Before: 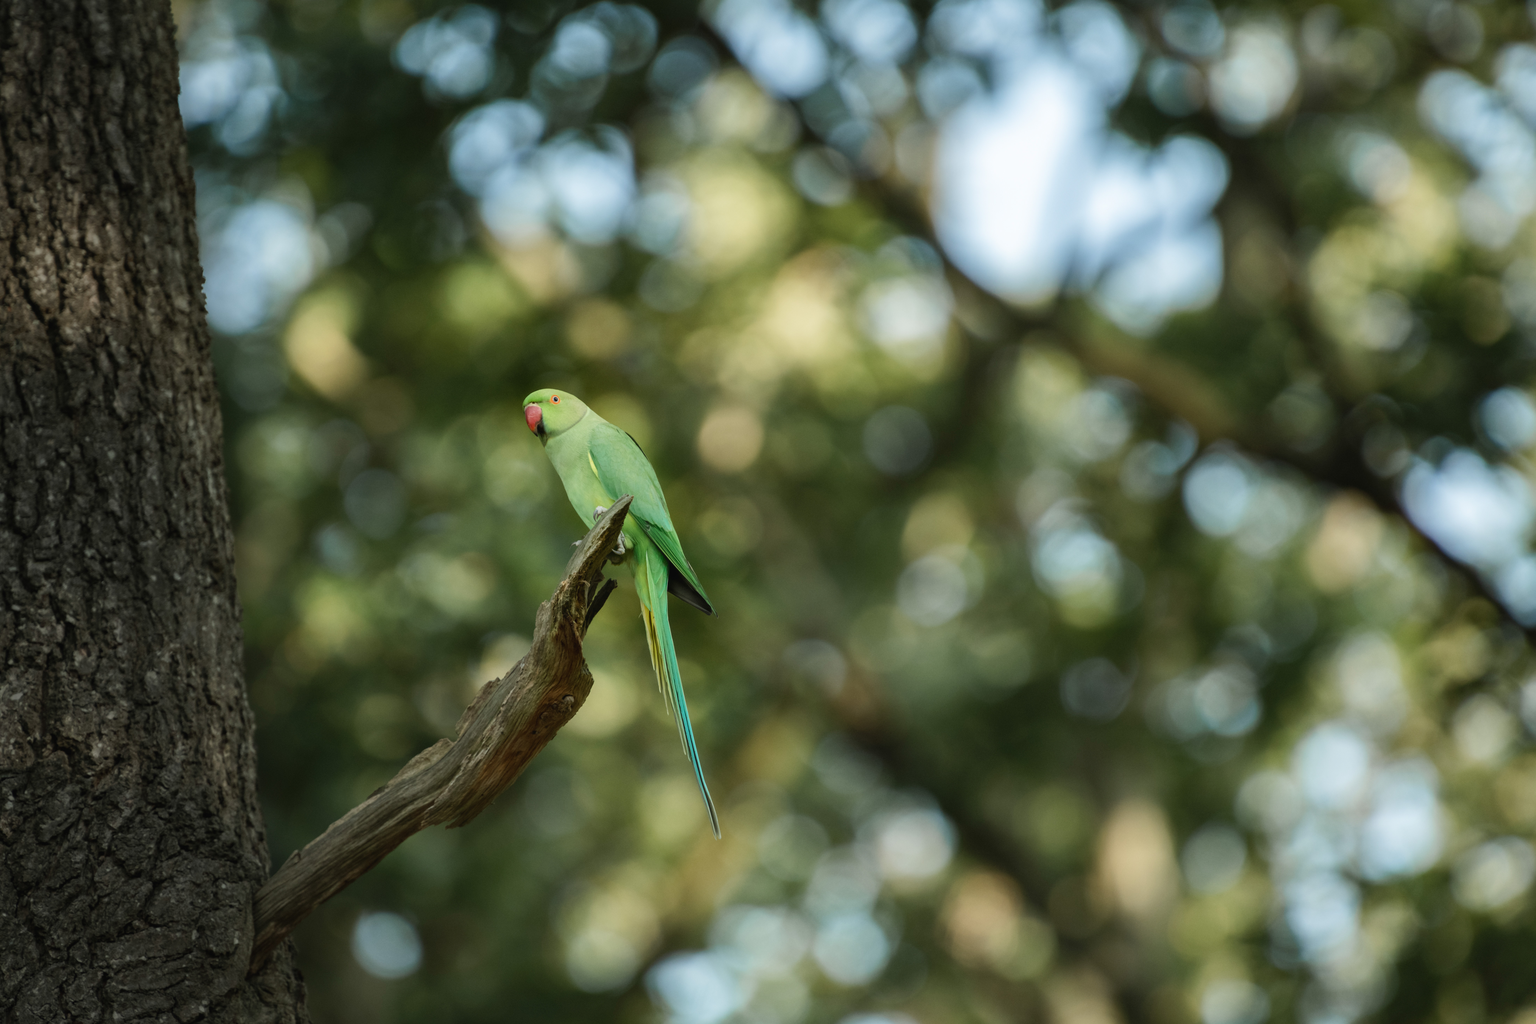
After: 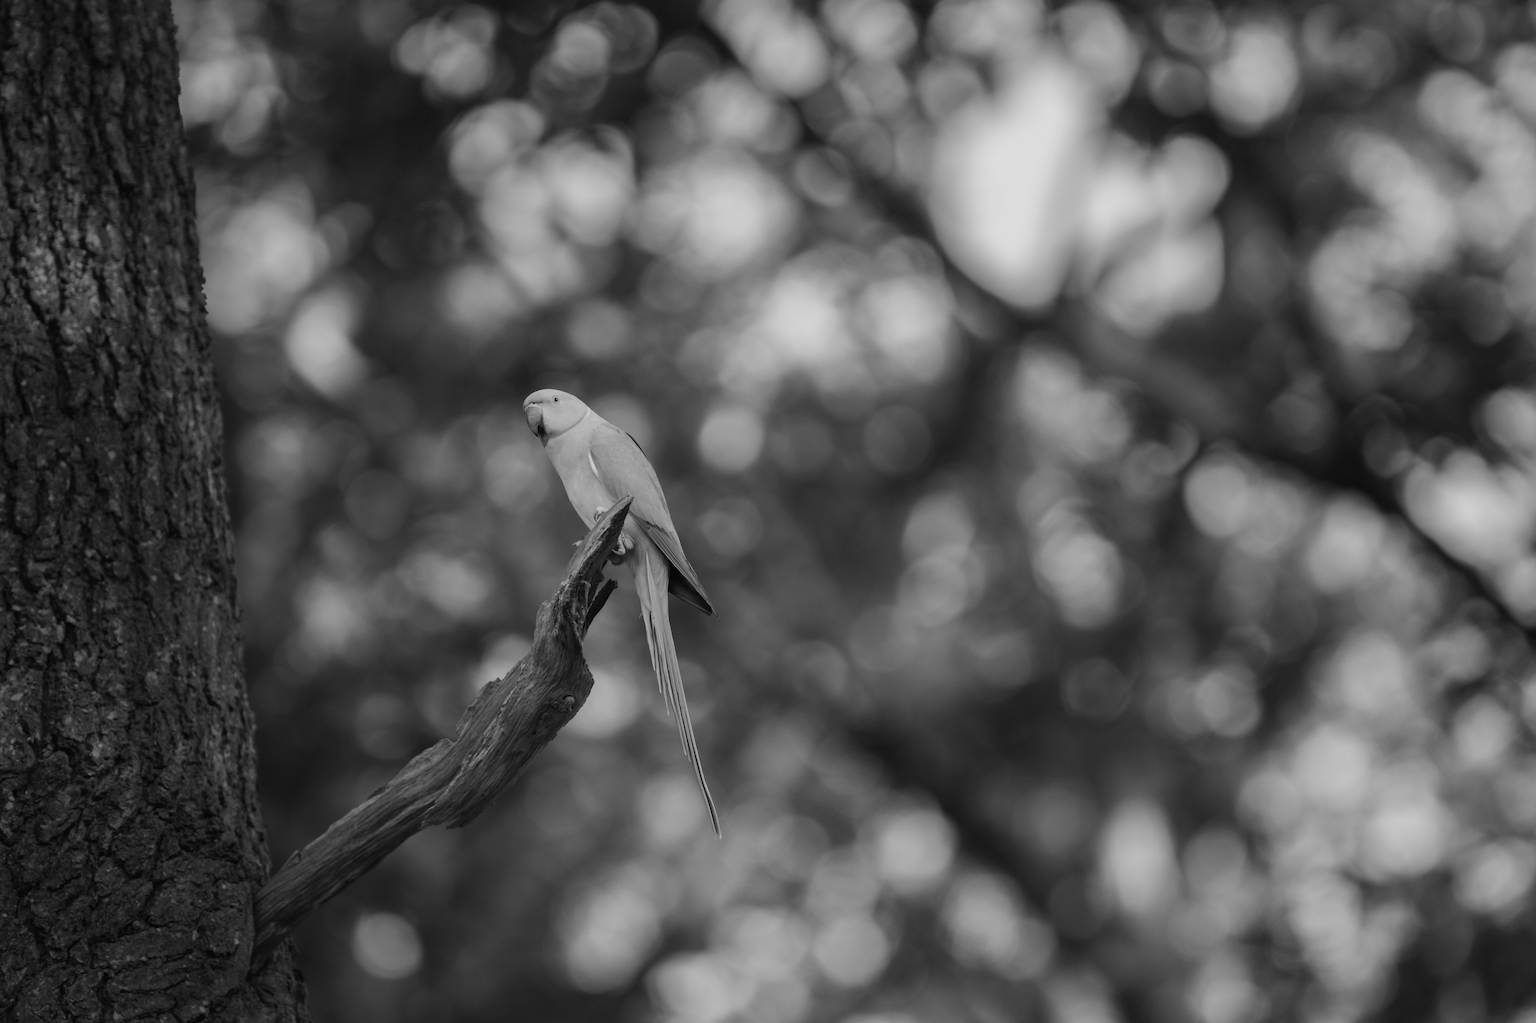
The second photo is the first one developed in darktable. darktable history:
white balance: red 0.98, blue 1.034
monochrome: a 26.22, b 42.67, size 0.8
